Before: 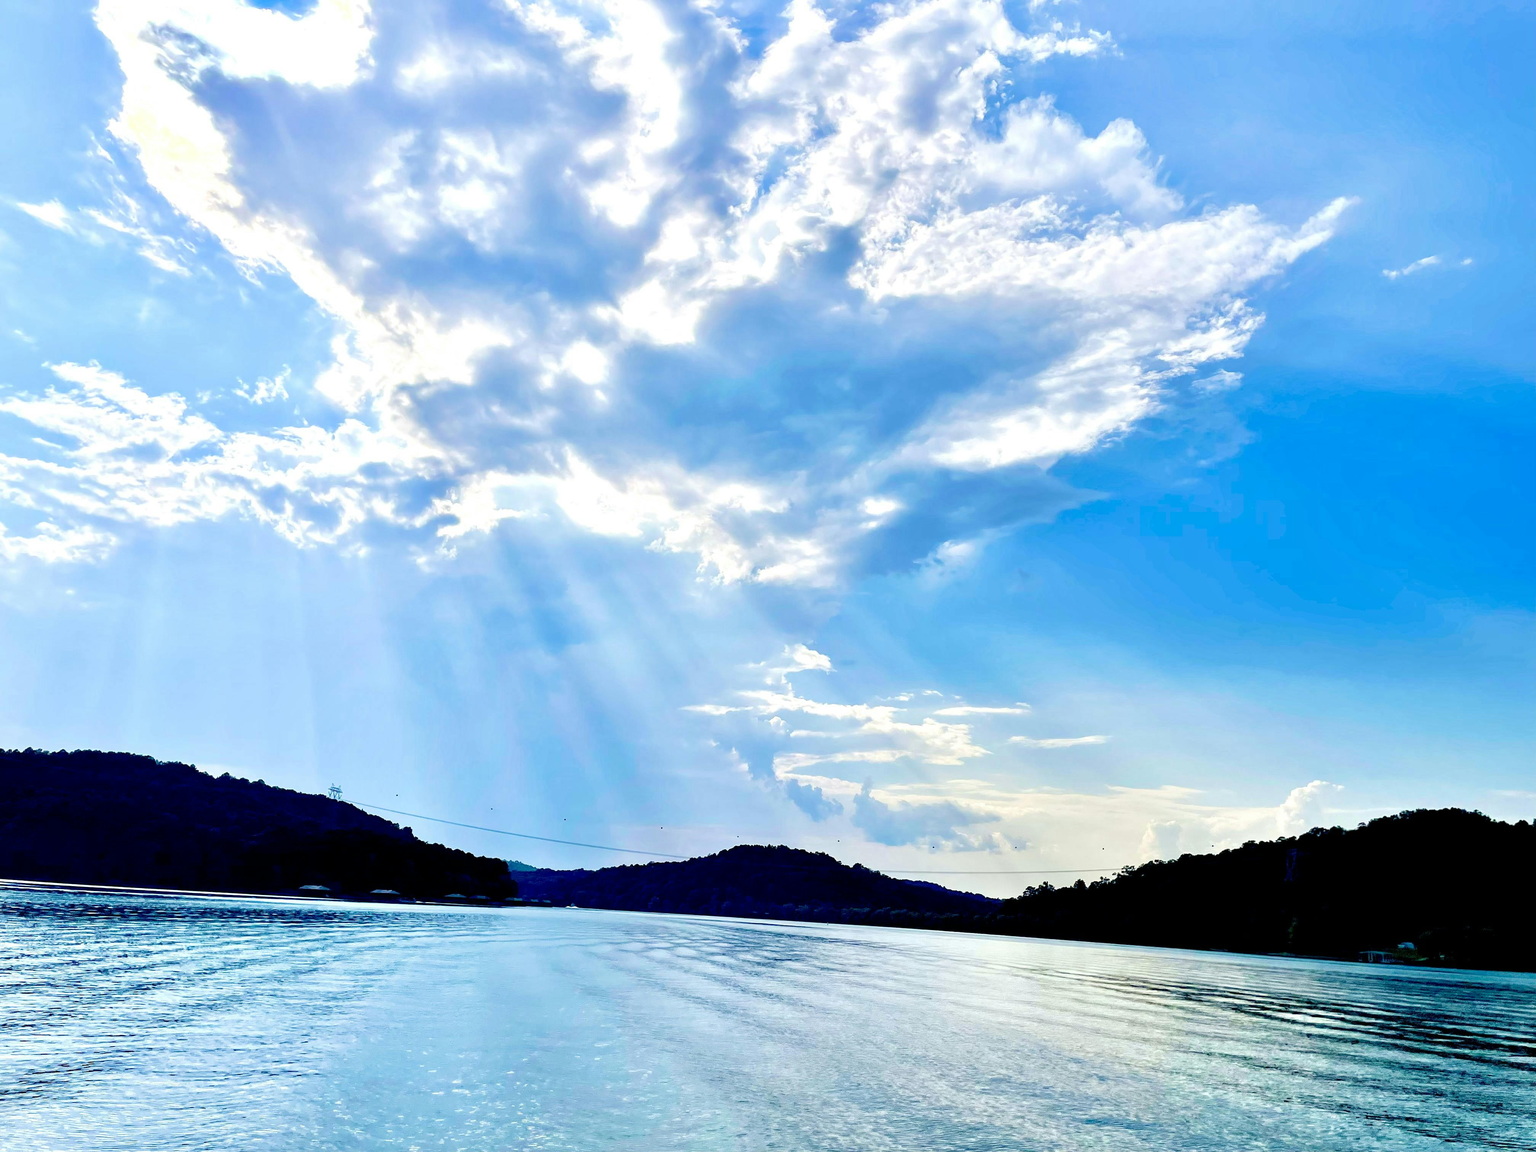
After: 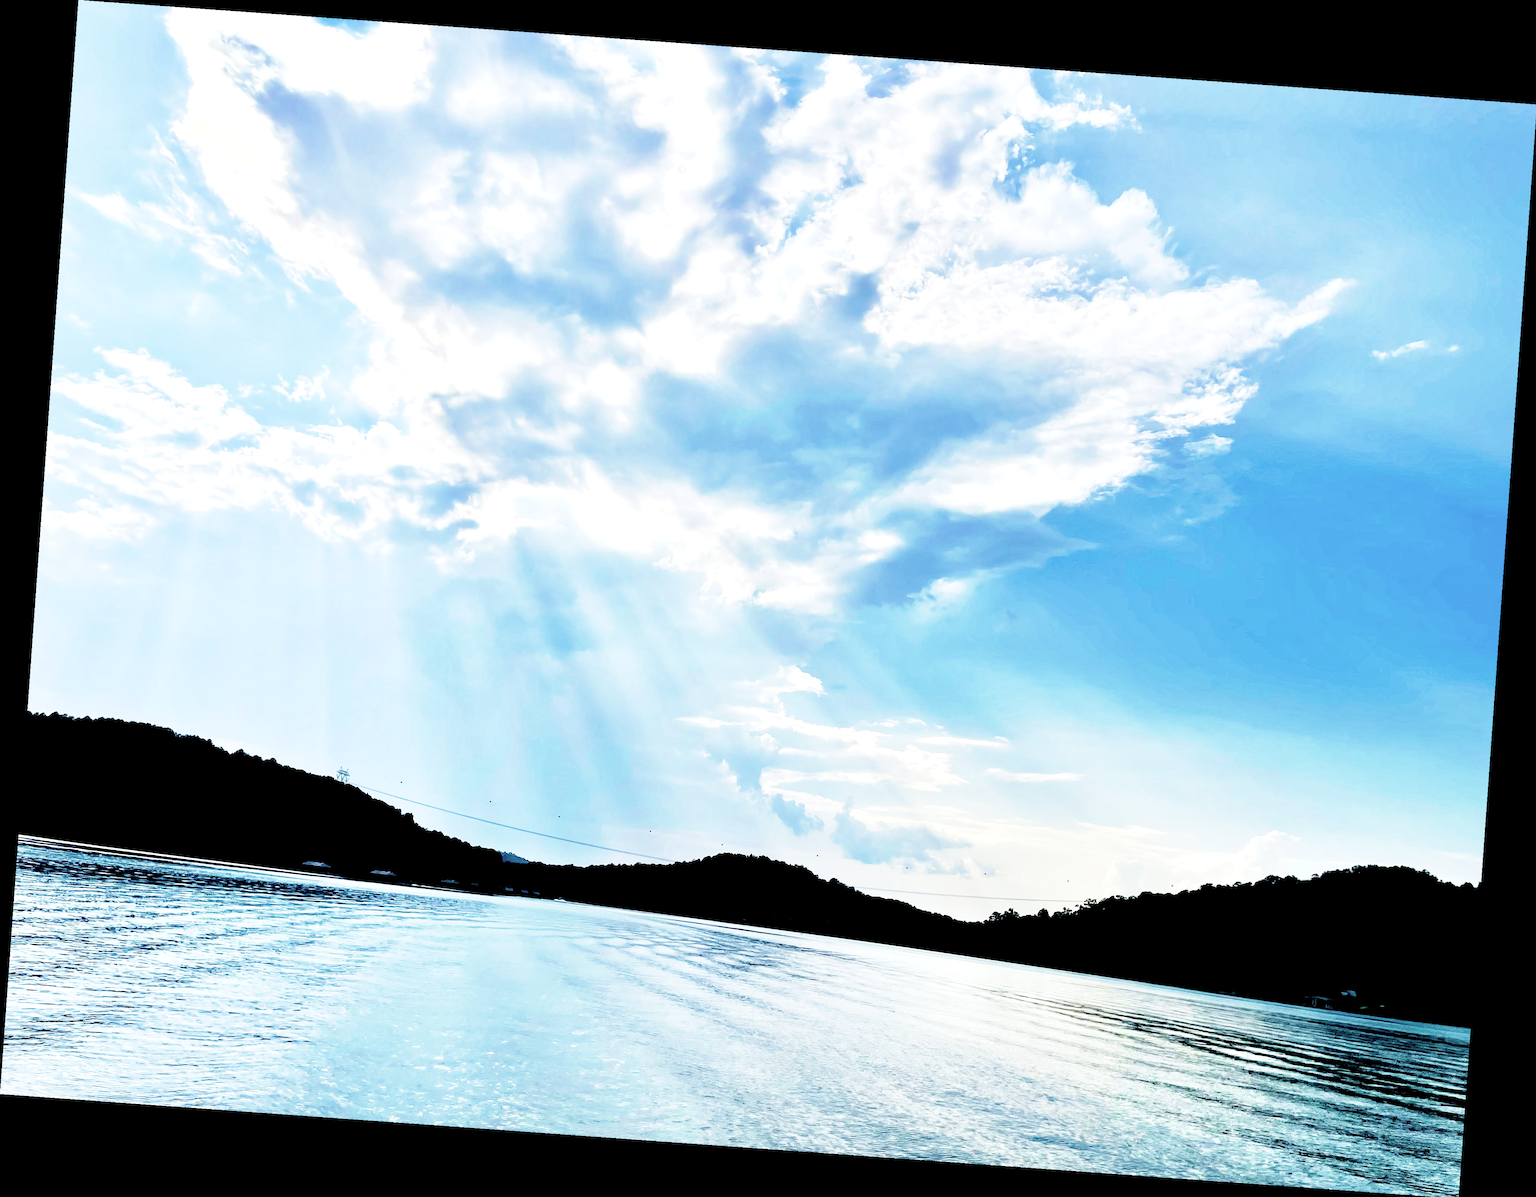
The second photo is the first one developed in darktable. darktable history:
rotate and perspective: rotation 4.1°, automatic cropping off
rgb levels: levels [[0.034, 0.472, 0.904], [0, 0.5, 1], [0, 0.5, 1]]
contrast brightness saturation: saturation -0.17
base curve: curves: ch0 [(0, 0) (0.579, 0.807) (1, 1)], preserve colors none
